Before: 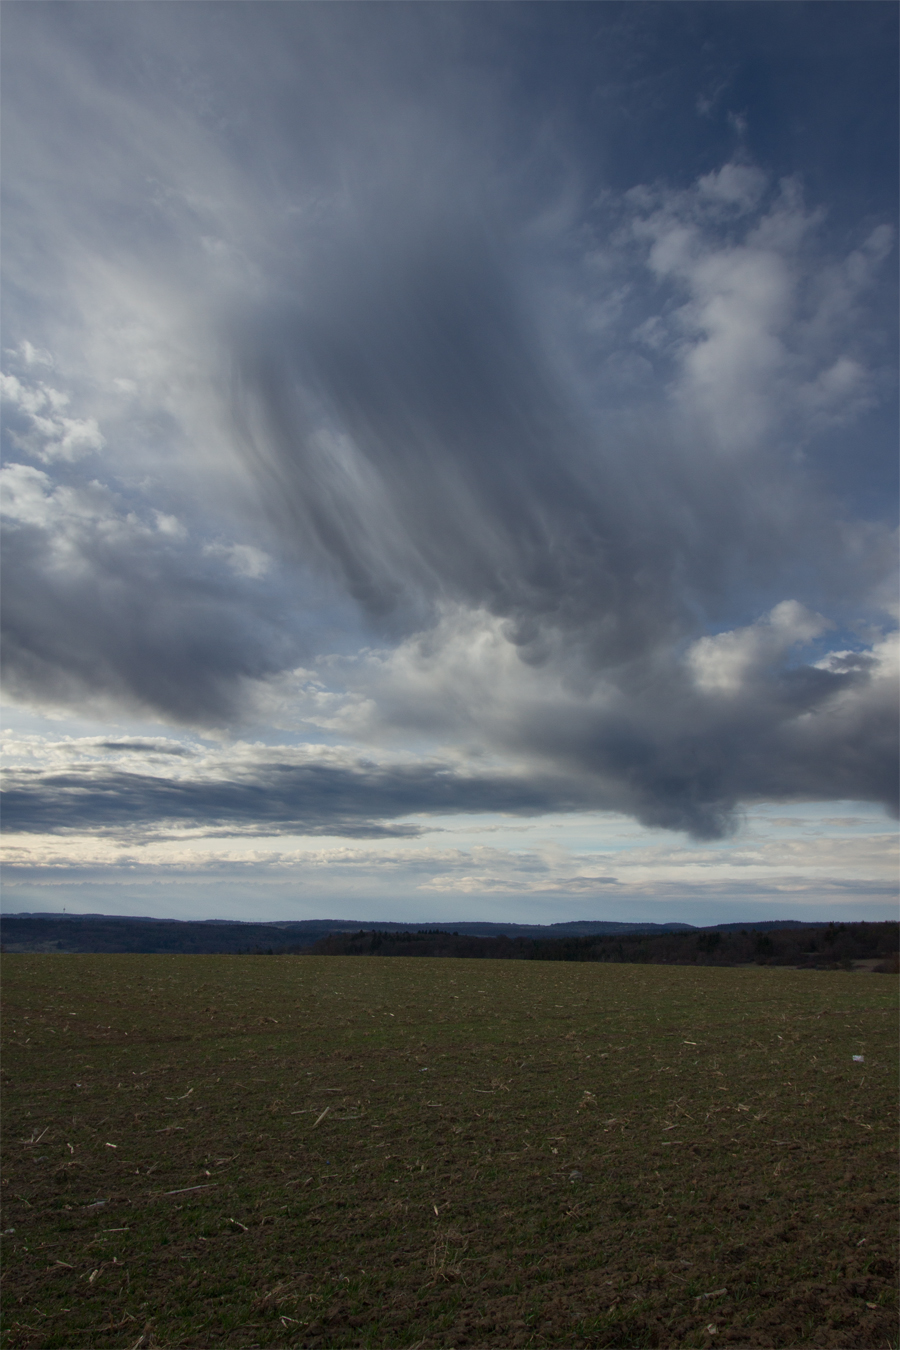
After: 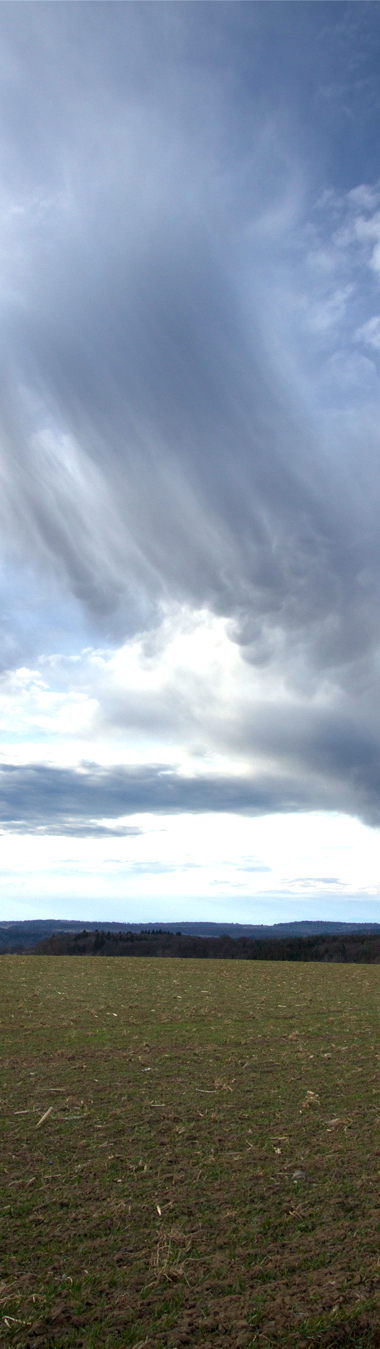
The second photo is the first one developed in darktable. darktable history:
tone equalizer: -8 EV -0.421 EV, -7 EV -0.376 EV, -6 EV -0.344 EV, -5 EV -0.187 EV, -3 EV 0.226 EV, -2 EV 0.32 EV, -1 EV 0.402 EV, +0 EV 0.424 EV
exposure: black level correction 0.001, exposure 1.038 EV, compensate highlight preservation false
crop: left 30.821%, right 26.908%
contrast brightness saturation: saturation 0.101
